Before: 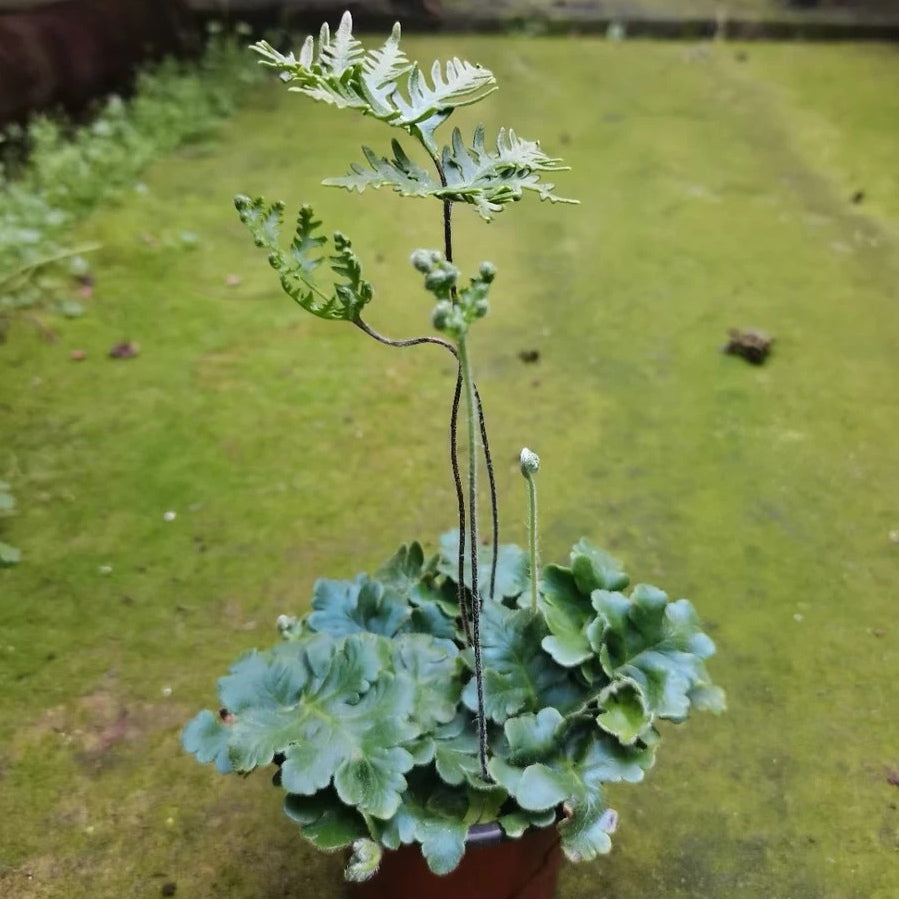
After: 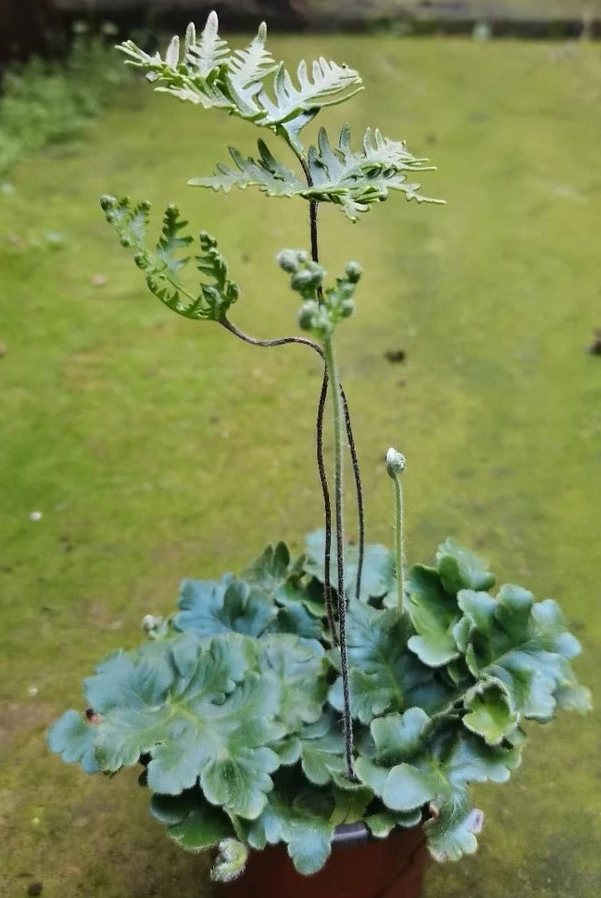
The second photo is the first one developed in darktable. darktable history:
crop and rotate: left 14.94%, right 18.176%
